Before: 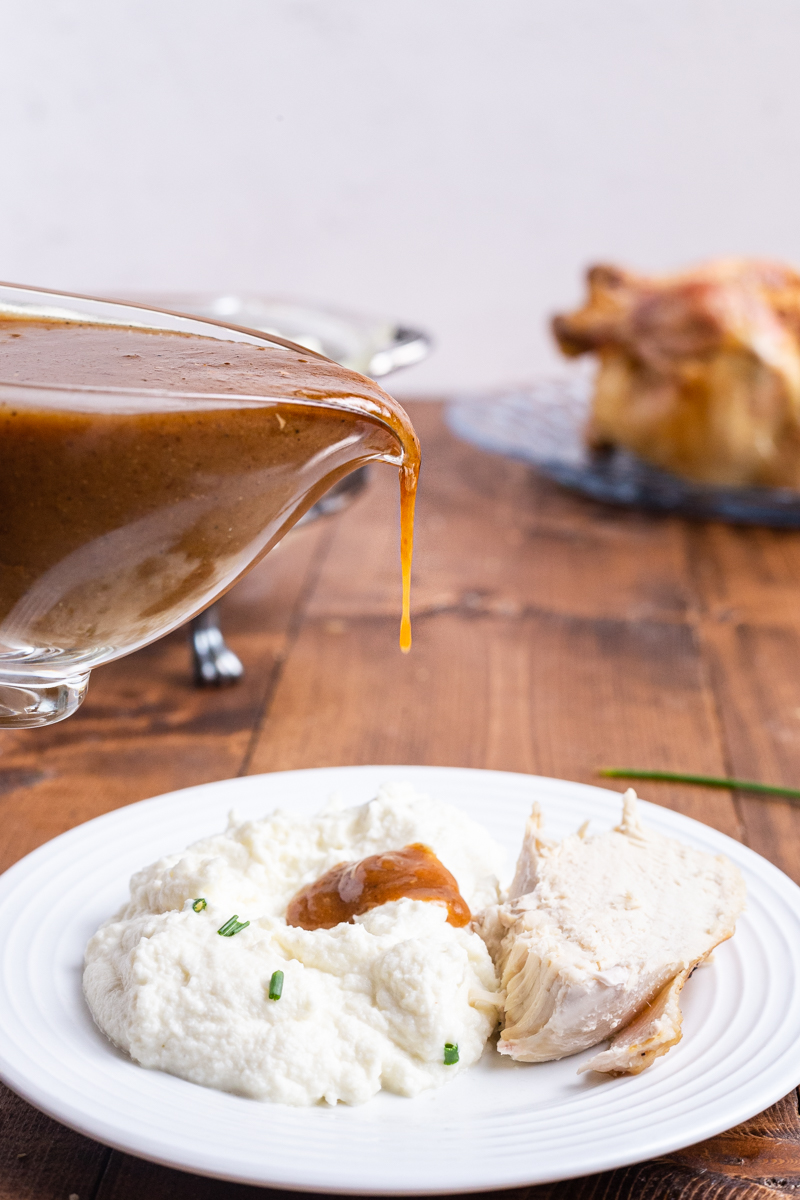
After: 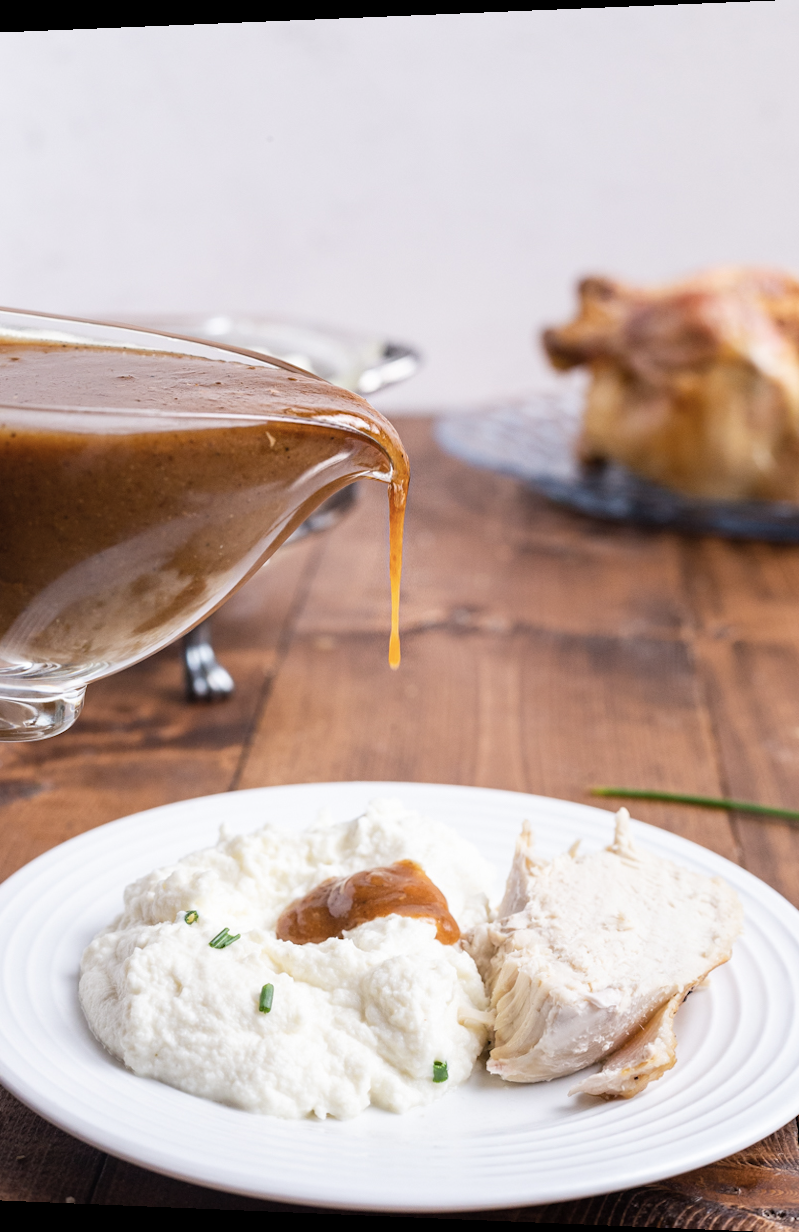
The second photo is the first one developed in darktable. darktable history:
contrast brightness saturation: saturation -0.17
rotate and perspective: lens shift (horizontal) -0.055, automatic cropping off
